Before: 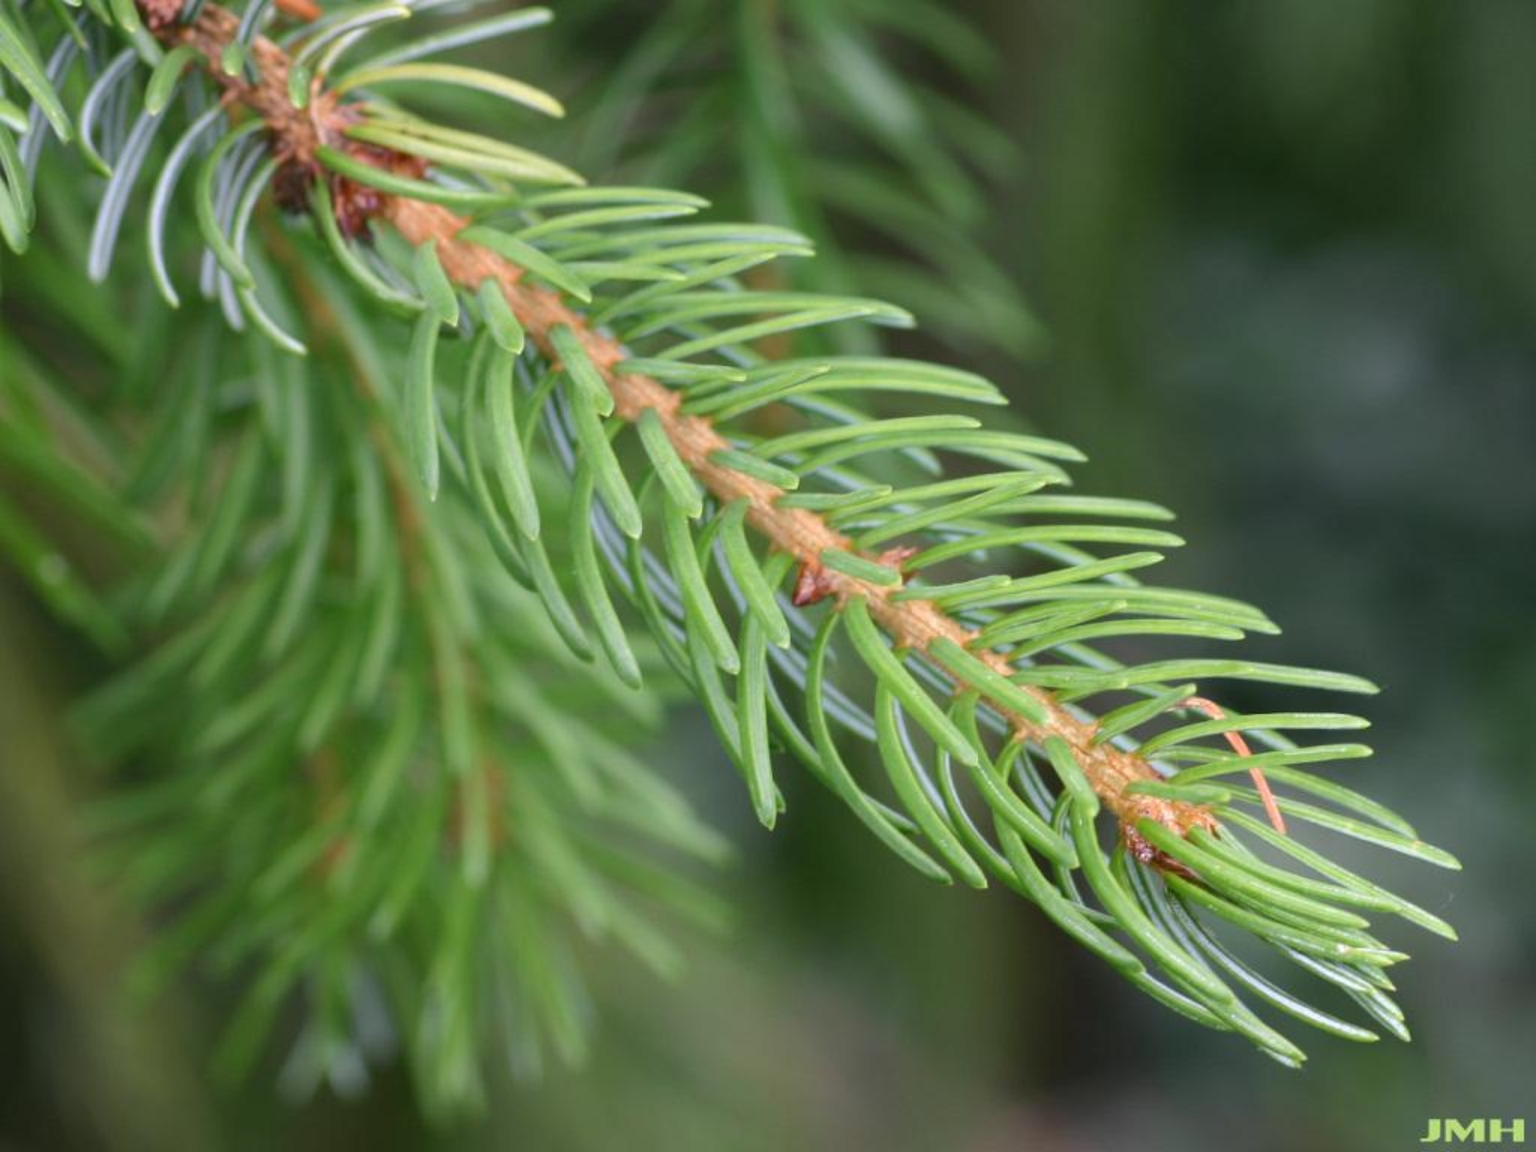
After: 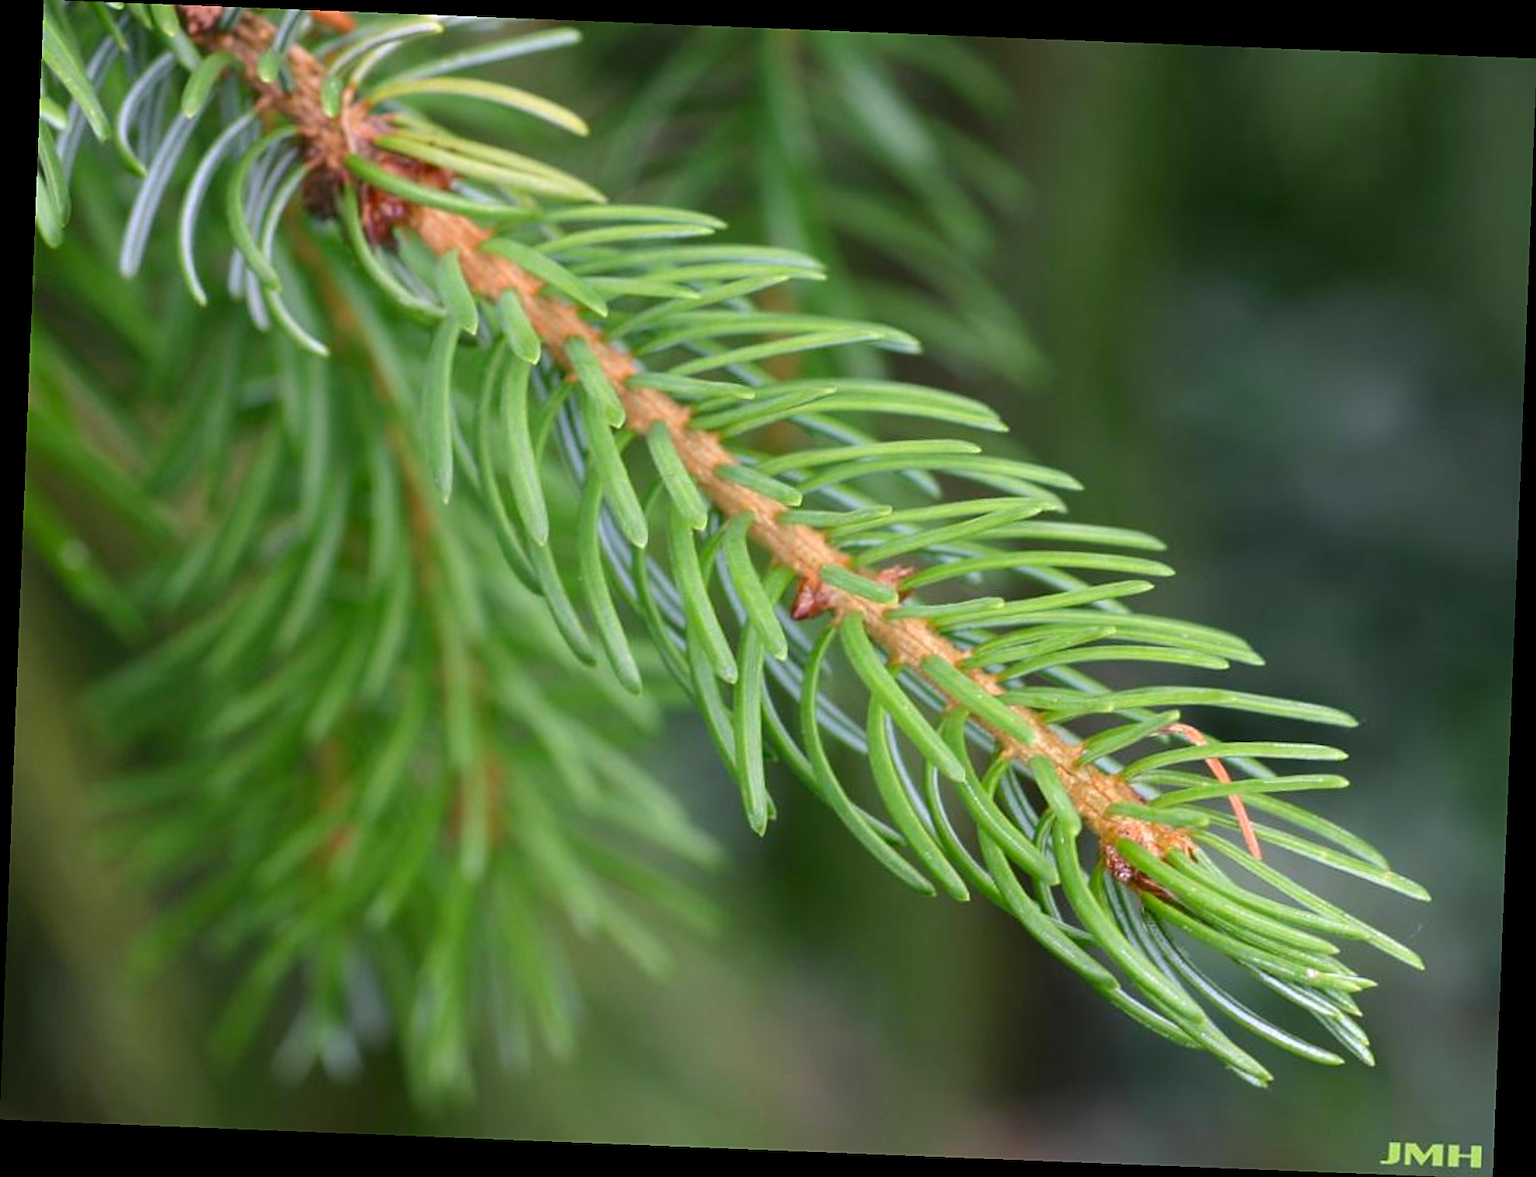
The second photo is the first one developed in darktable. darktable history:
contrast brightness saturation: contrast 0.04, saturation 0.16
rotate and perspective: rotation 2.27°, automatic cropping off
sharpen: on, module defaults
